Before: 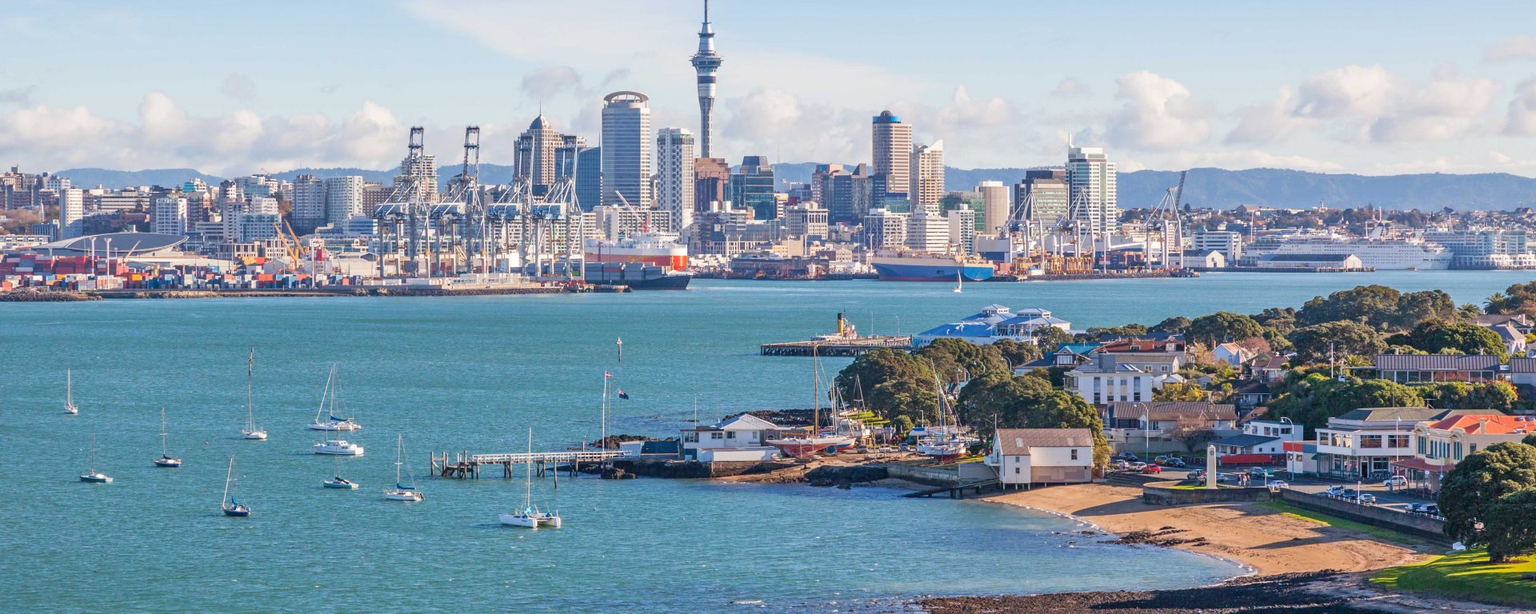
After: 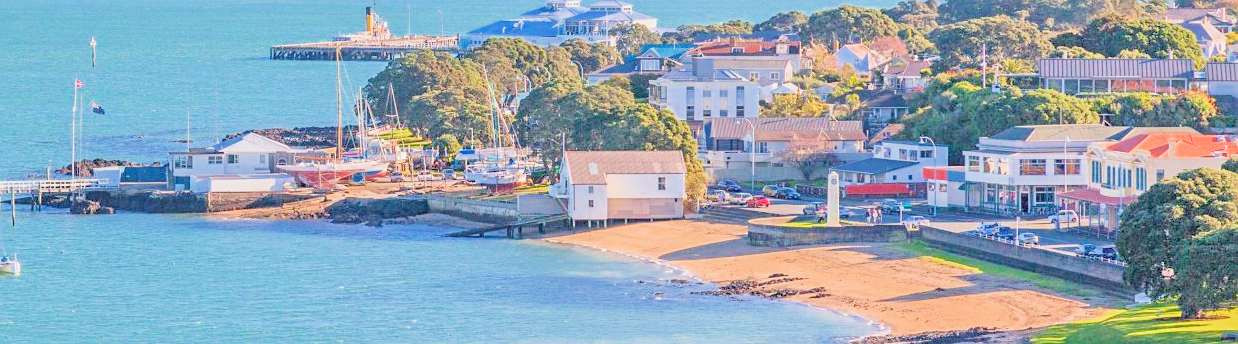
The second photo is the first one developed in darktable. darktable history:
filmic rgb: middle gray luminance 3.44%, black relative exposure -5.92 EV, white relative exposure 6.33 EV, threshold 6 EV, dynamic range scaling 22.4%, target black luminance 0%, hardness 2.33, latitude 45.85%, contrast 0.78, highlights saturation mix 100%, shadows ↔ highlights balance 0.033%, add noise in highlights 0, preserve chrominance max RGB, color science v3 (2019), use custom middle-gray values true, iterations of high-quality reconstruction 0, contrast in highlights soft, enable highlight reconstruction true
crop and rotate: left 35.509%, top 50.238%, bottom 4.934%
sharpen: radius 1.272, amount 0.305, threshold 0
